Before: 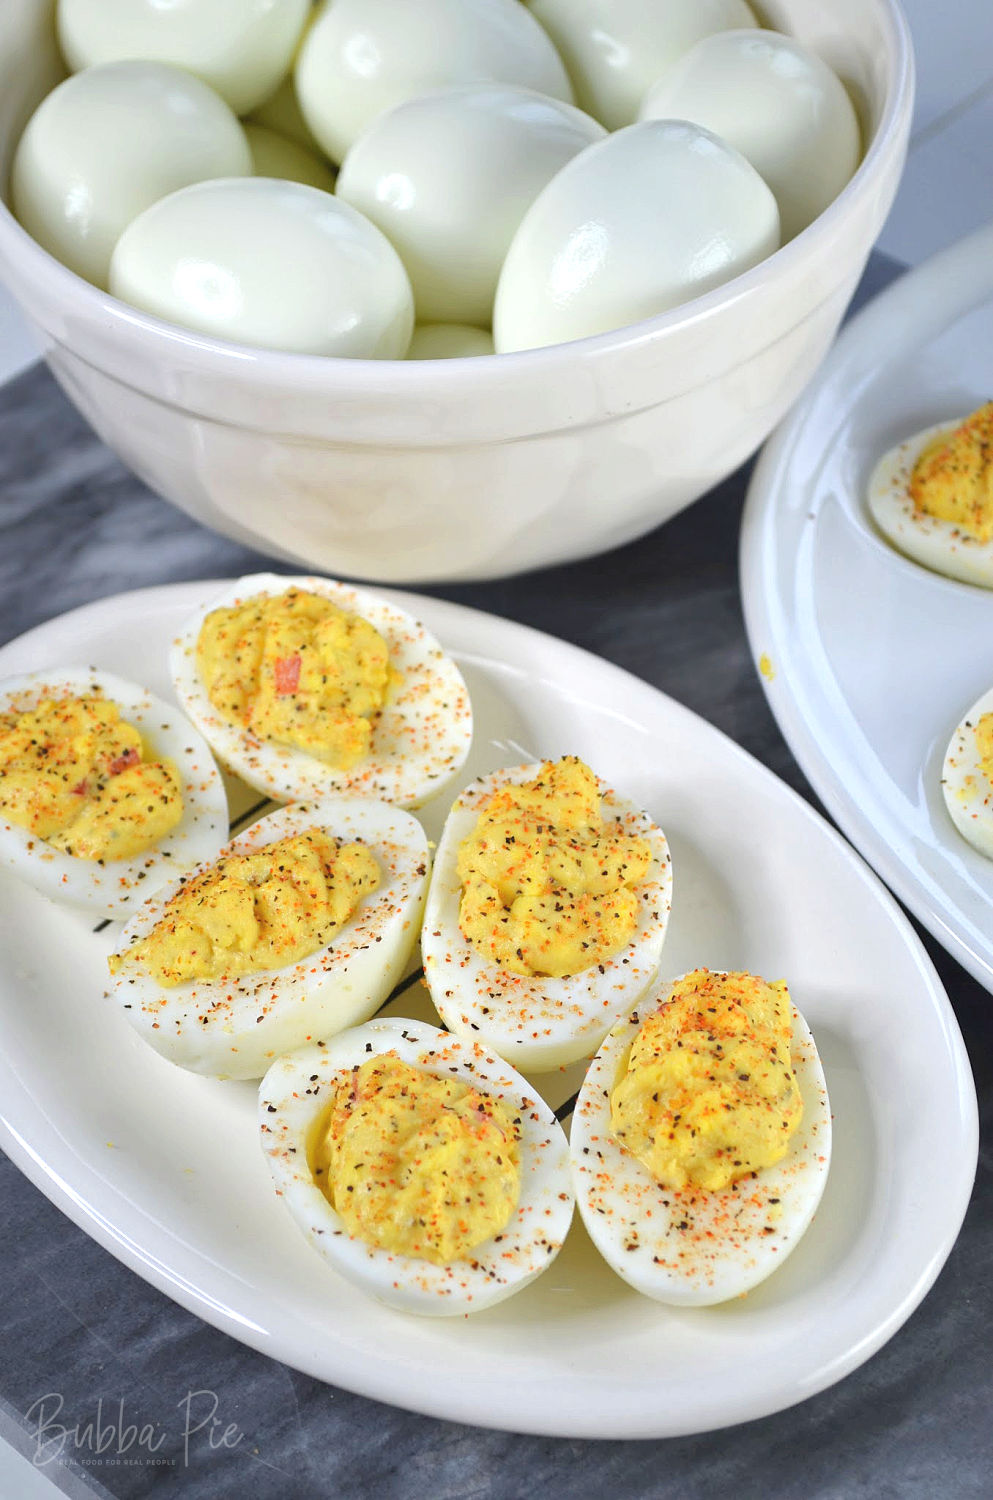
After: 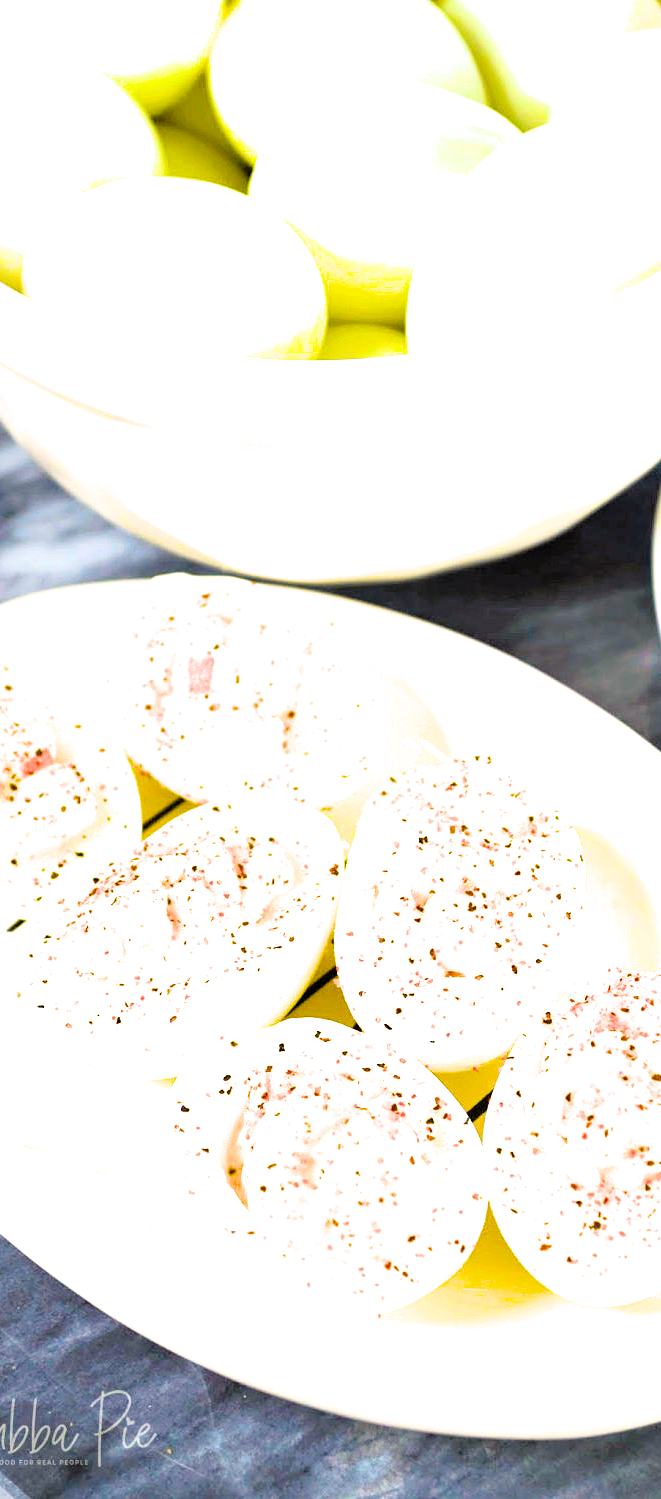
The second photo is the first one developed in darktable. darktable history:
white balance: red 1.029, blue 0.92
crop and rotate: left 8.786%, right 24.548%
filmic rgb: black relative exposure -3.64 EV, white relative exposure 2.44 EV, hardness 3.29
color balance rgb: linear chroma grading › global chroma 42%, perceptual saturation grading › global saturation 42%, global vibrance 33%
exposure: black level correction 0, exposure 1.125 EV, compensate exposure bias true, compensate highlight preservation false
